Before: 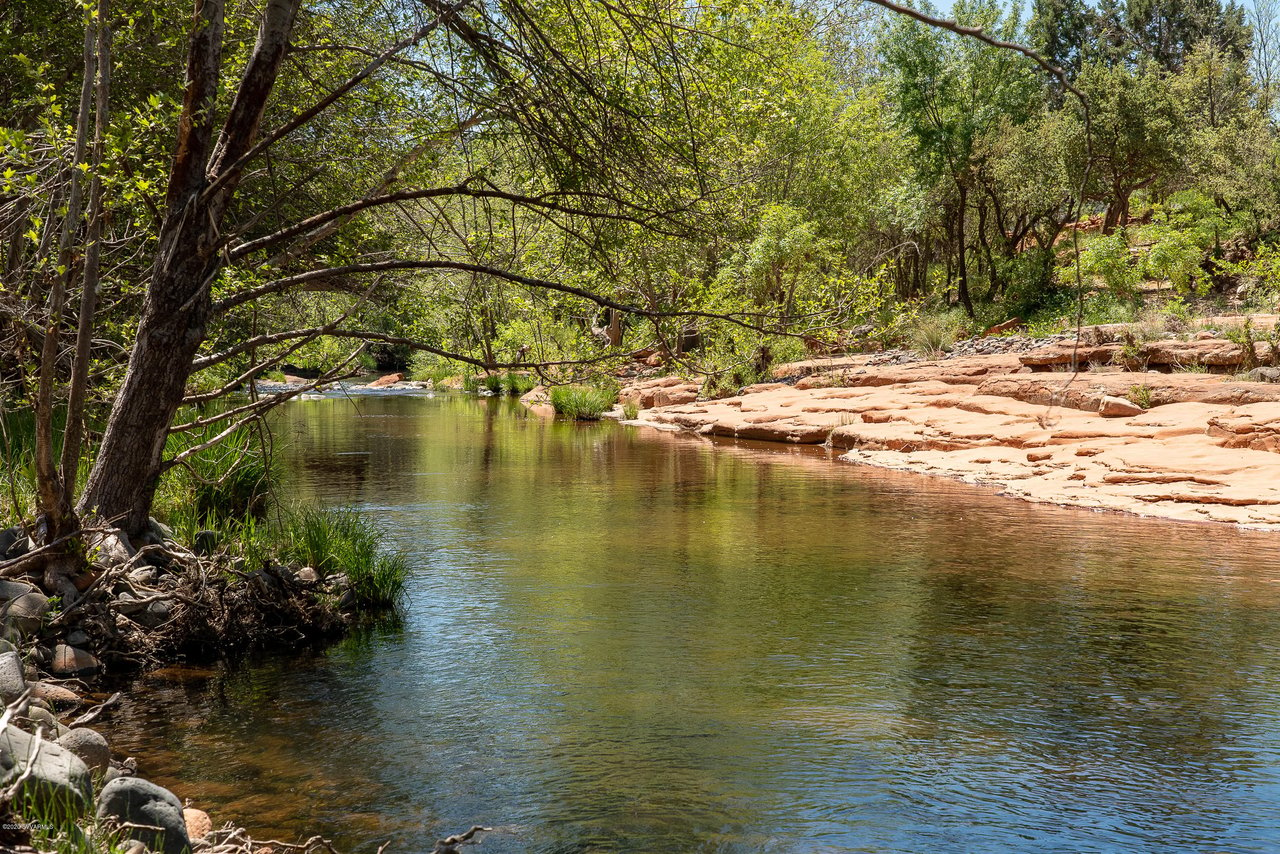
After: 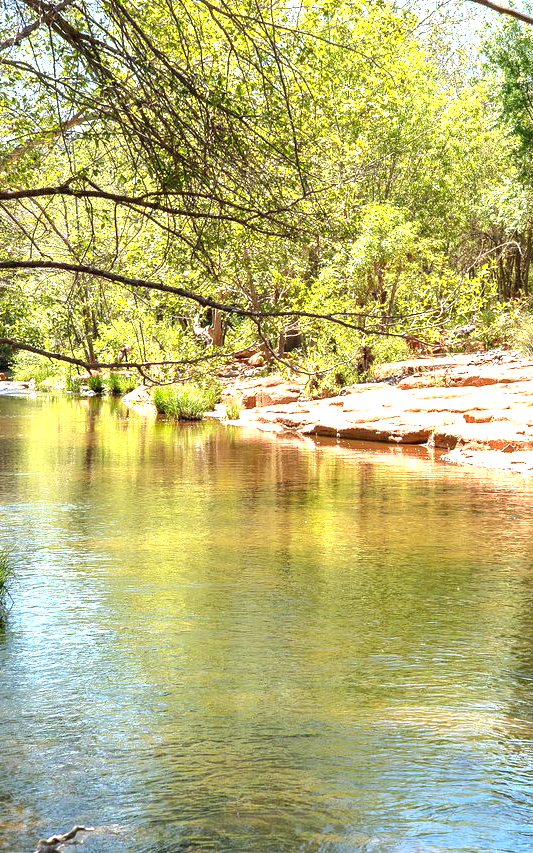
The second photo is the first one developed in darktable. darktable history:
crop: left 31.171%, right 27.182%
exposure: black level correction 0, exposure 1.526 EV, compensate highlight preservation false
